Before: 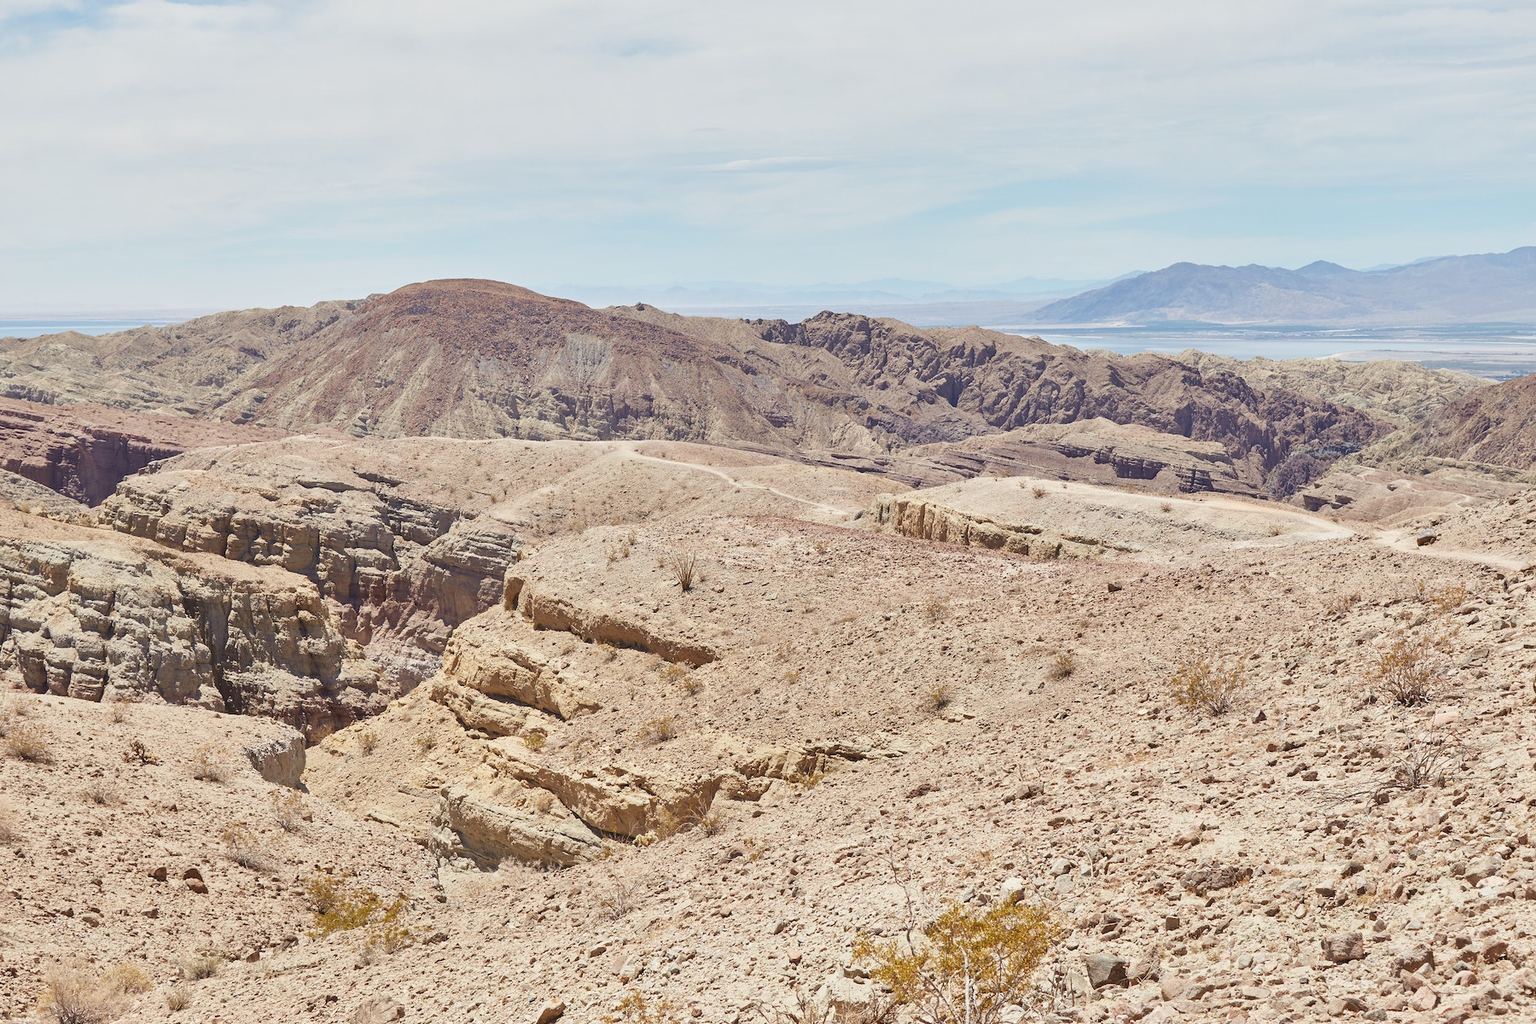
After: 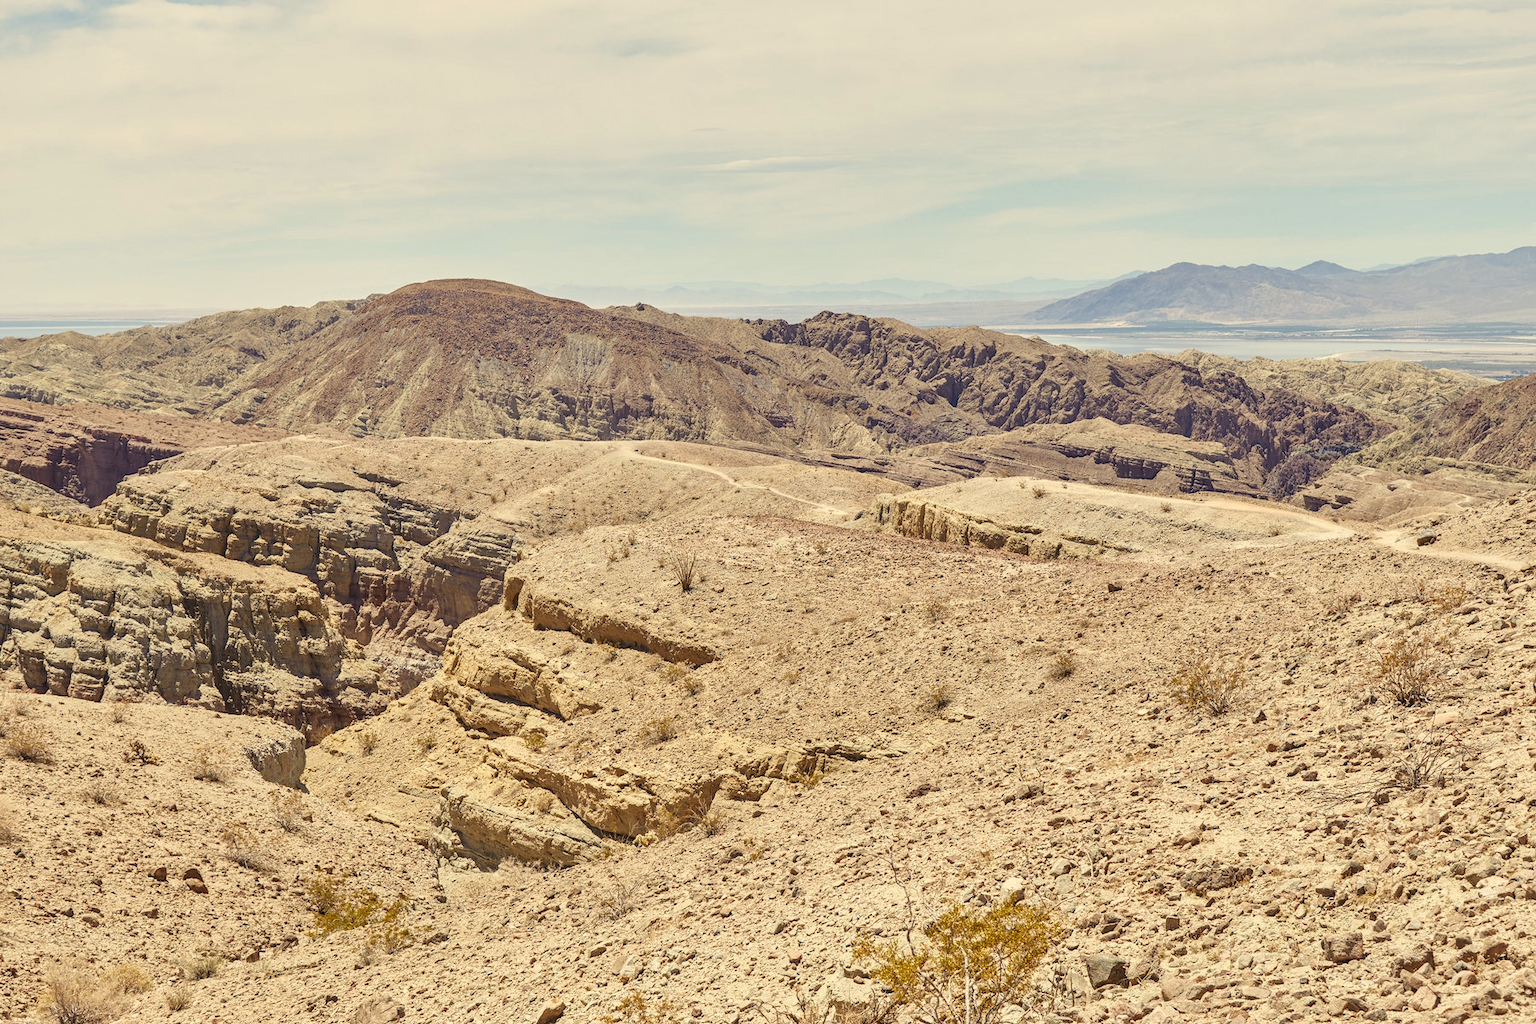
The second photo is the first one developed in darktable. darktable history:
color correction: highlights a* 1.49, highlights b* 17.18
local contrast: on, module defaults
